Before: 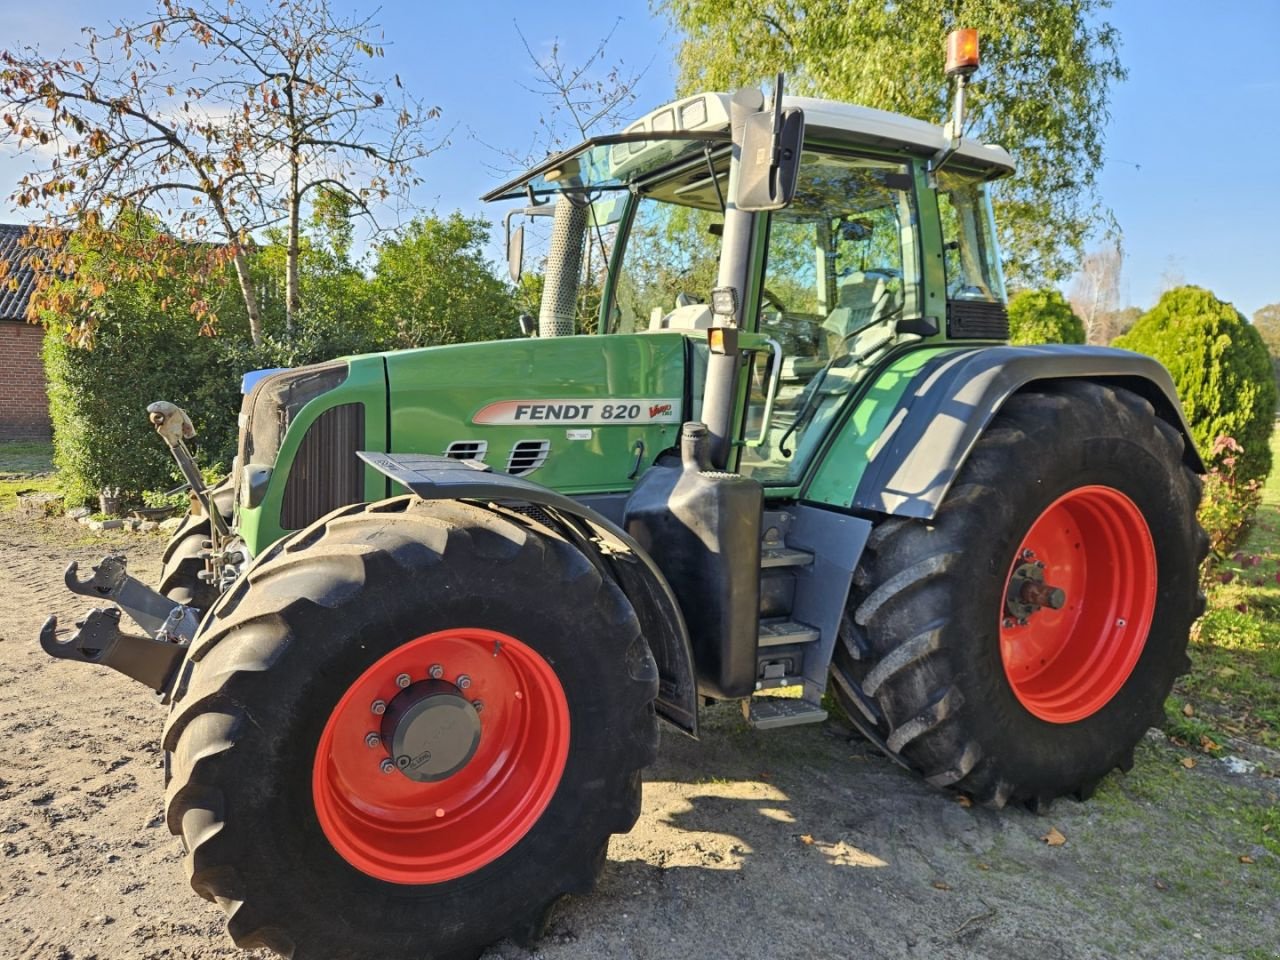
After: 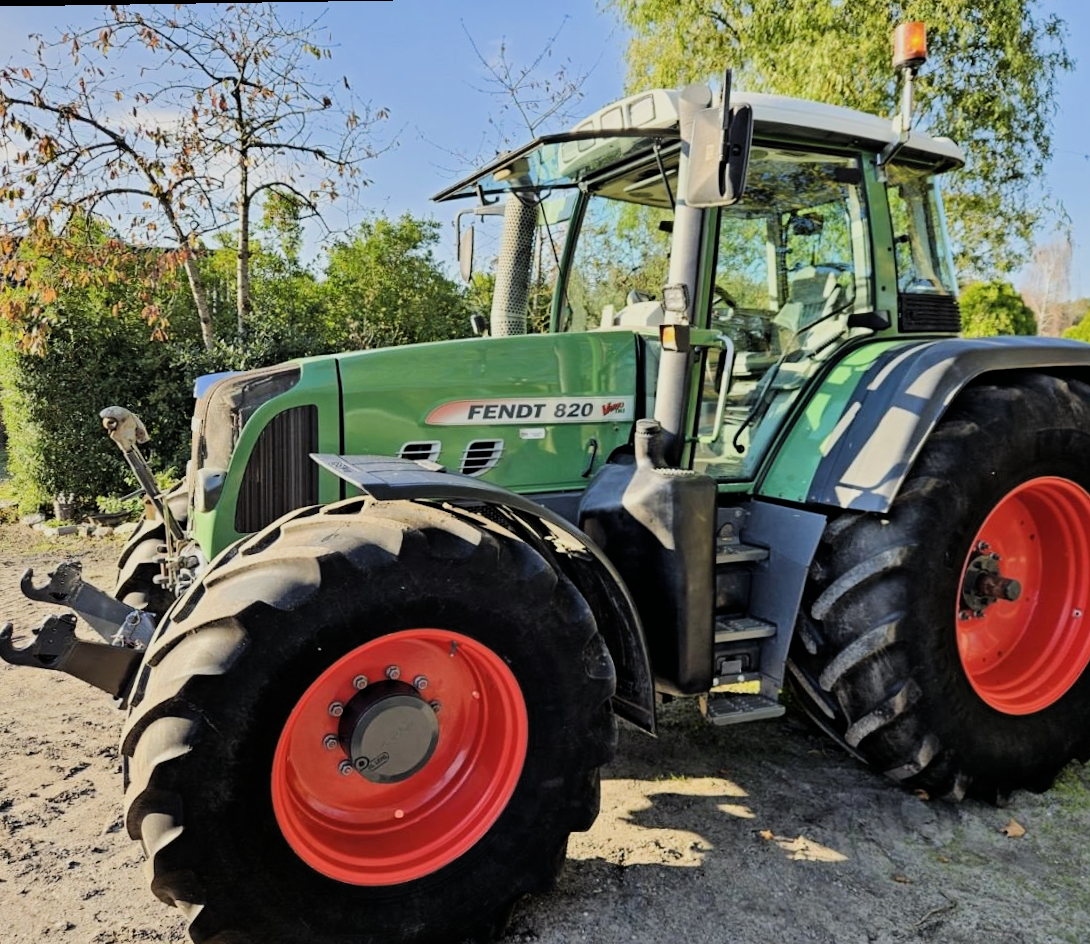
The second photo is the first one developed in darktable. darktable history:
crop and rotate: angle 0.872°, left 4.189%, top 1.227%, right 11.575%, bottom 2.374%
filmic rgb: black relative exposure -5.1 EV, white relative exposure 3.99 EV, threshold 2.95 EV, hardness 2.9, contrast 1.298, enable highlight reconstruction true
